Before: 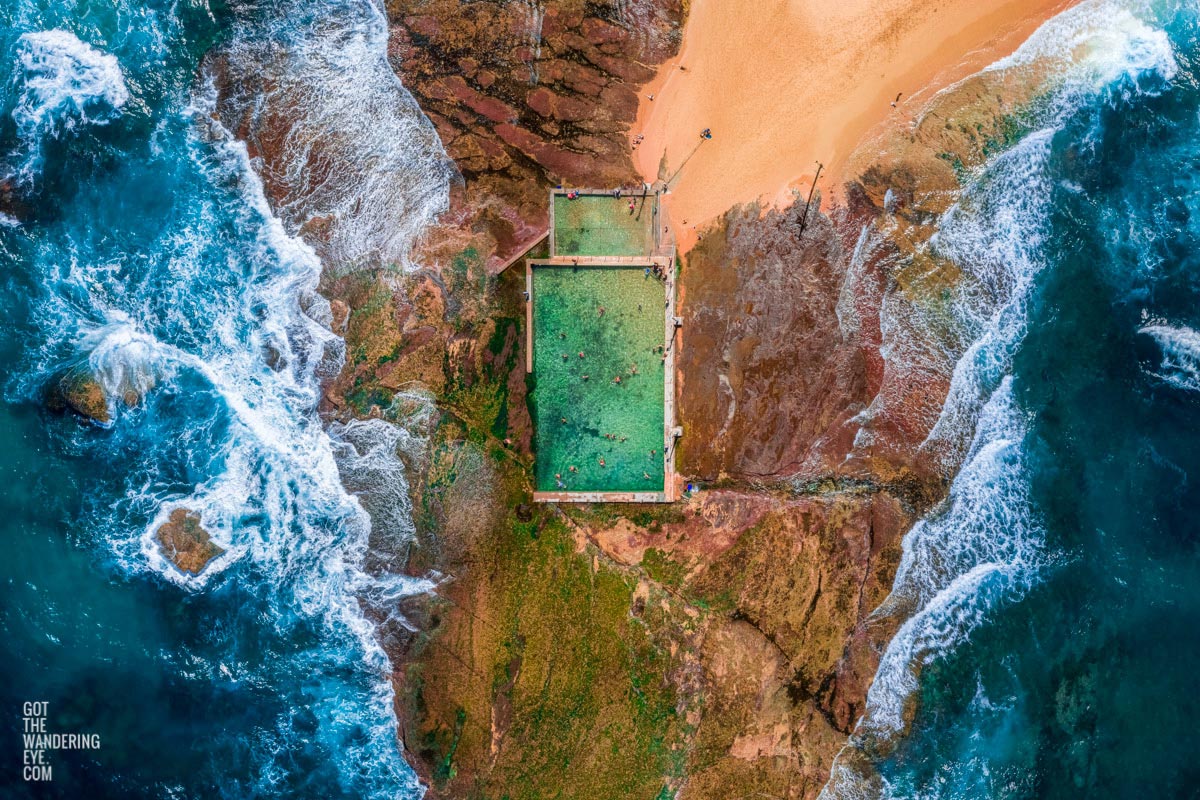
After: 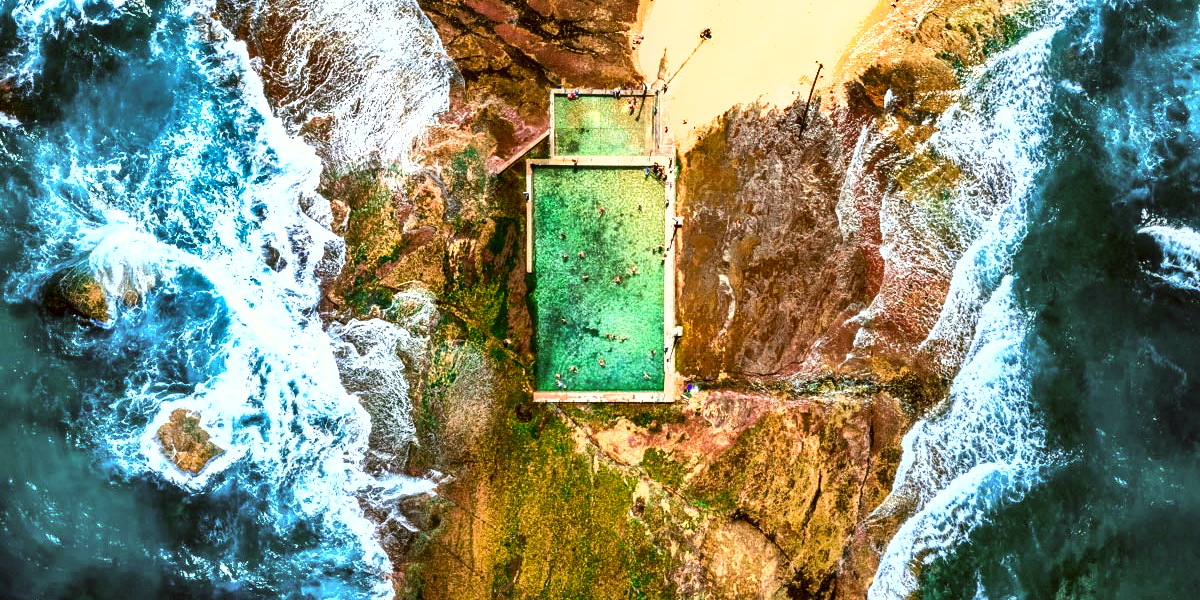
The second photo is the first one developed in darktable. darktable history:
exposure: black level correction 0, exposure 0.5 EV, compensate exposure bias true, compensate highlight preservation false
rotate and perspective: crop left 0, crop top 0
crop and rotate: top 12.5%, bottom 12.5%
contrast equalizer: octaves 7, y [[0.6 ×6], [0.55 ×6], [0 ×6], [0 ×6], [0 ×6]], mix 0.2
white balance: red 0.983, blue 1.036
tone equalizer: -8 EV -0.75 EV, -7 EV -0.7 EV, -6 EV -0.6 EV, -5 EV -0.4 EV, -3 EV 0.4 EV, -2 EV 0.6 EV, -1 EV 0.7 EV, +0 EV 0.75 EV, edges refinement/feathering 500, mask exposure compensation -1.57 EV, preserve details no
shadows and highlights: radius 108.52, shadows 44.07, highlights -67.8, low approximation 0.01, soften with gaussian
color correction: highlights a* -1.43, highlights b* 10.12, shadows a* 0.395, shadows b* 19.35
